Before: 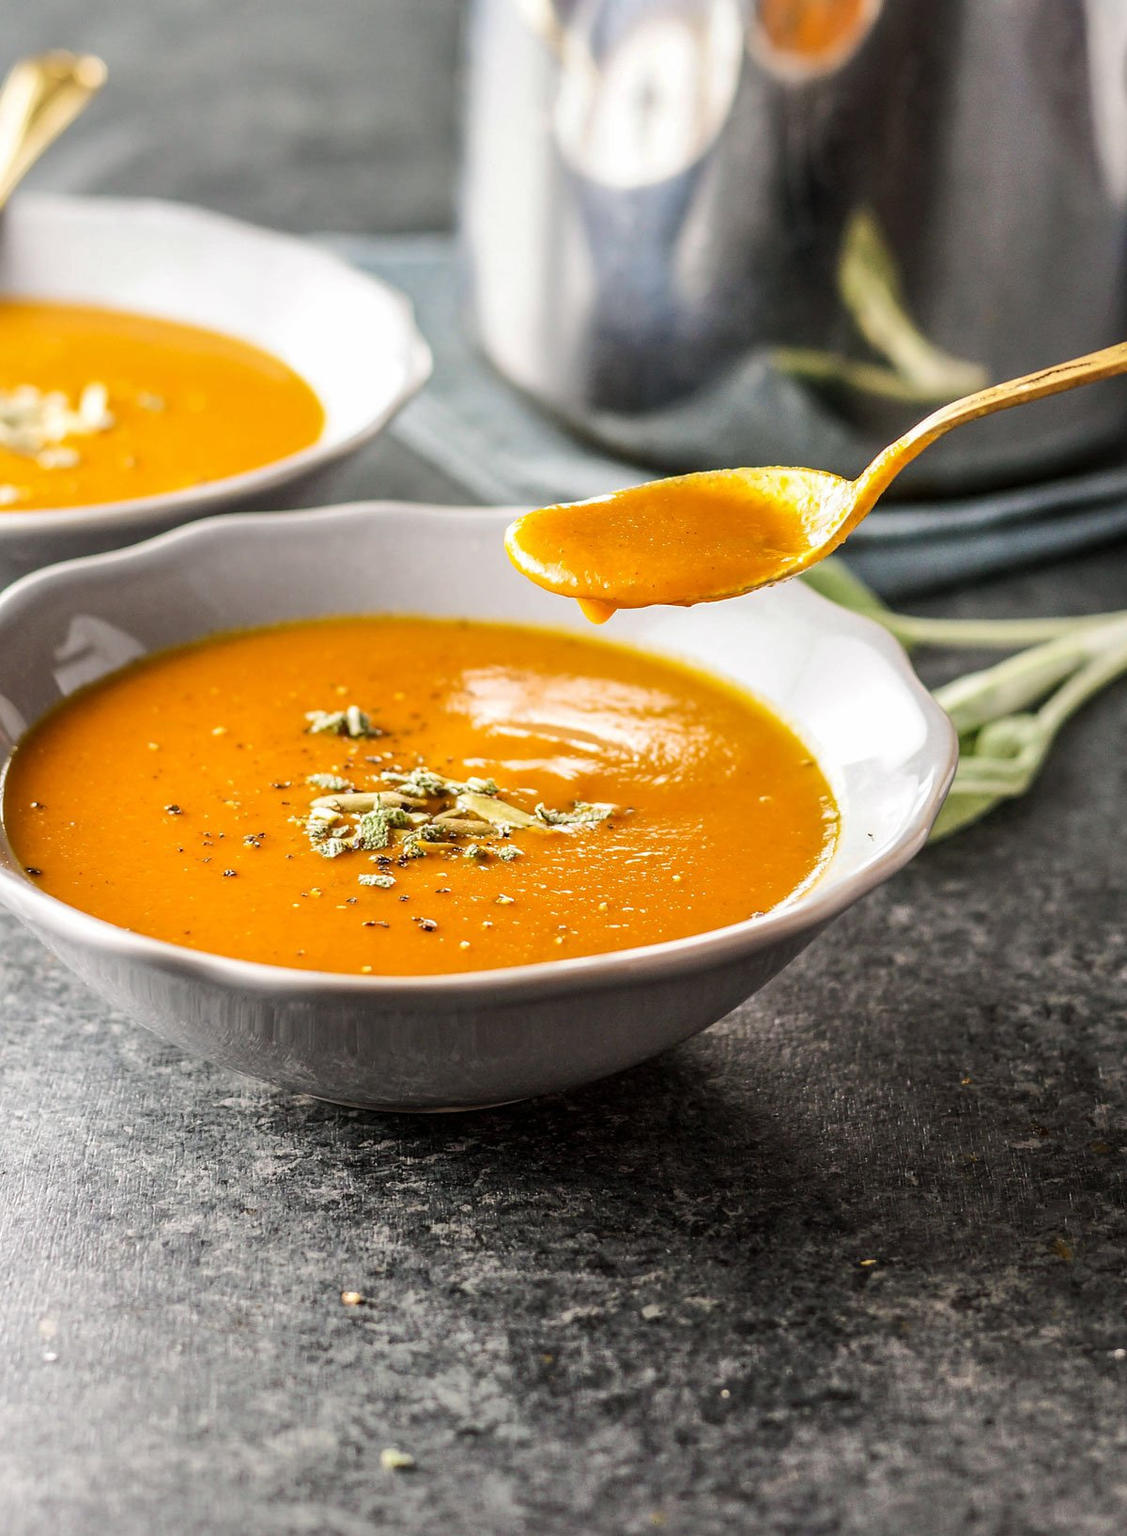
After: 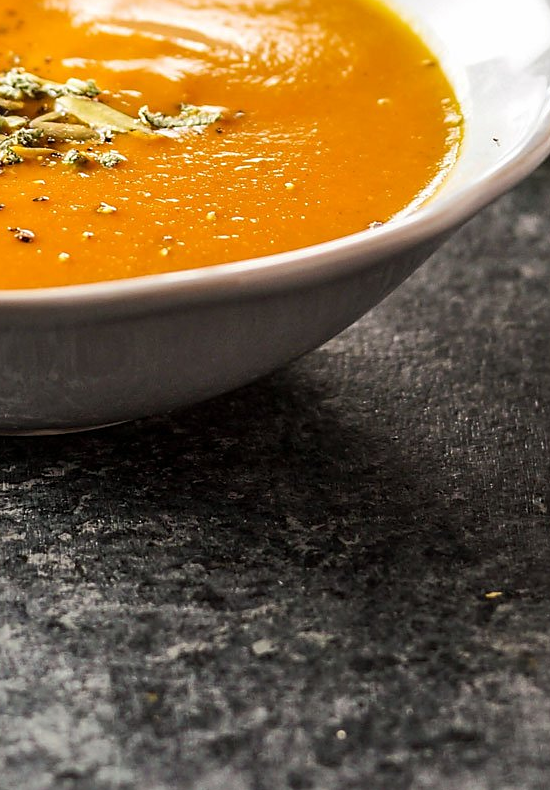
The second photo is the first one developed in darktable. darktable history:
color correction: highlights a* -0.137, highlights b* 0.137
sharpen: radius 1.559, amount 0.373, threshold 1.271
crop: left 35.976%, top 45.819%, right 18.162%, bottom 5.807%
